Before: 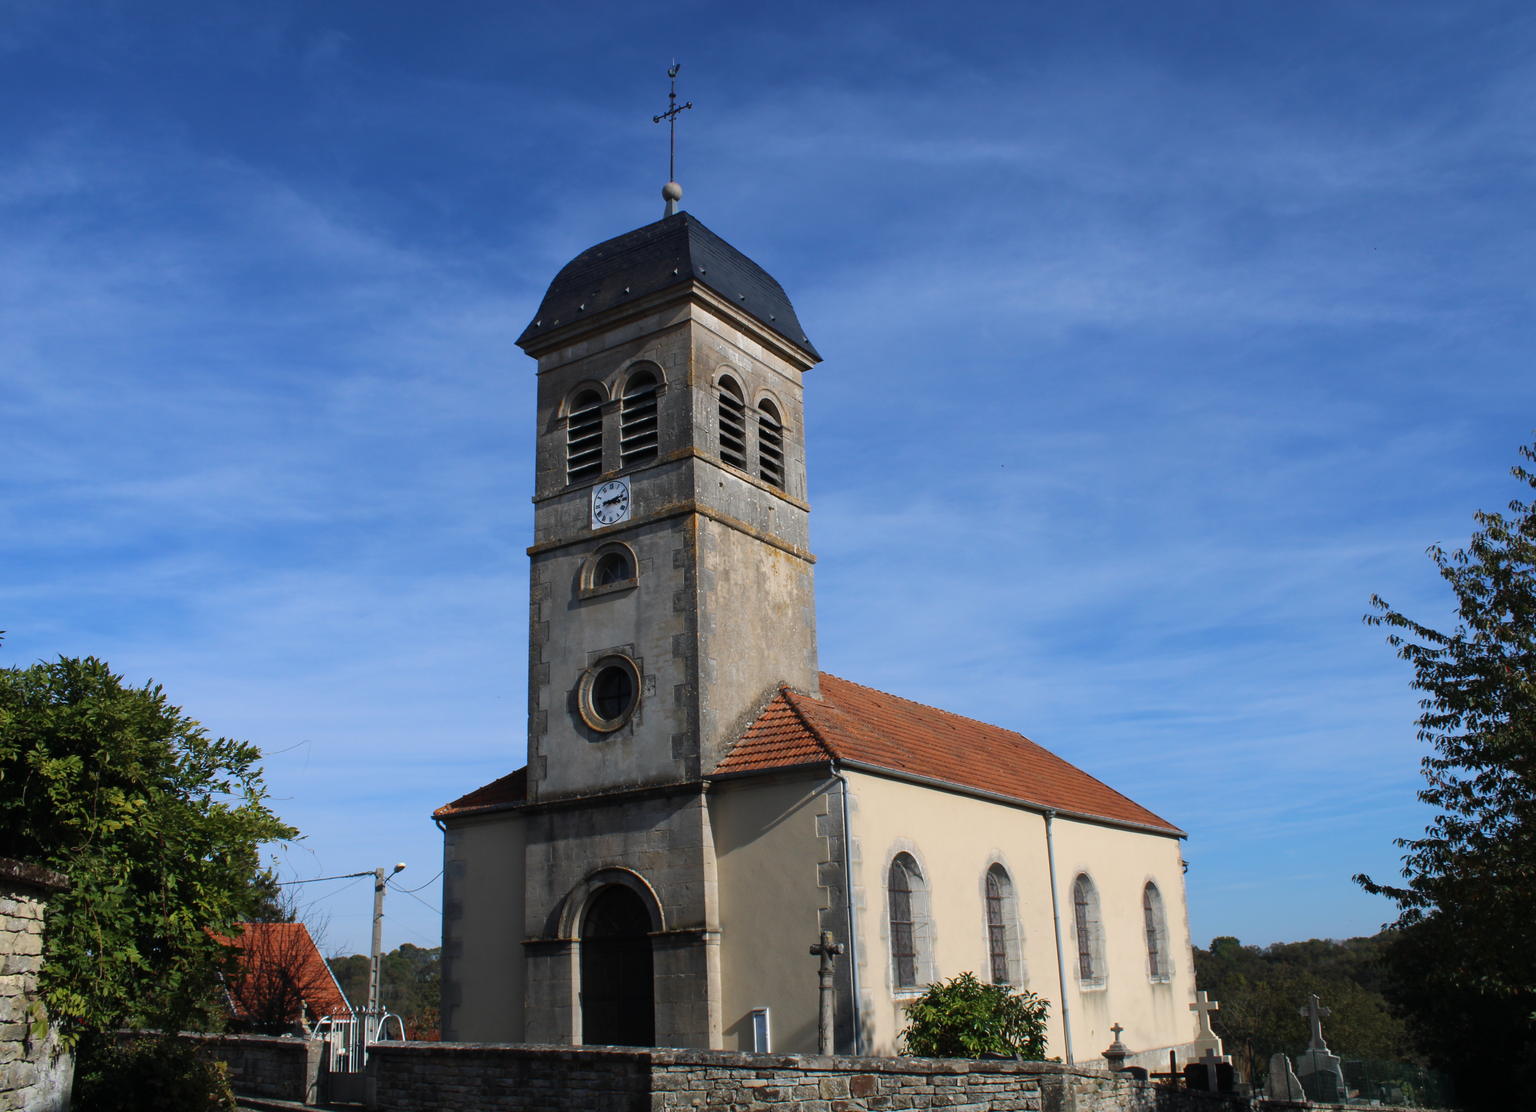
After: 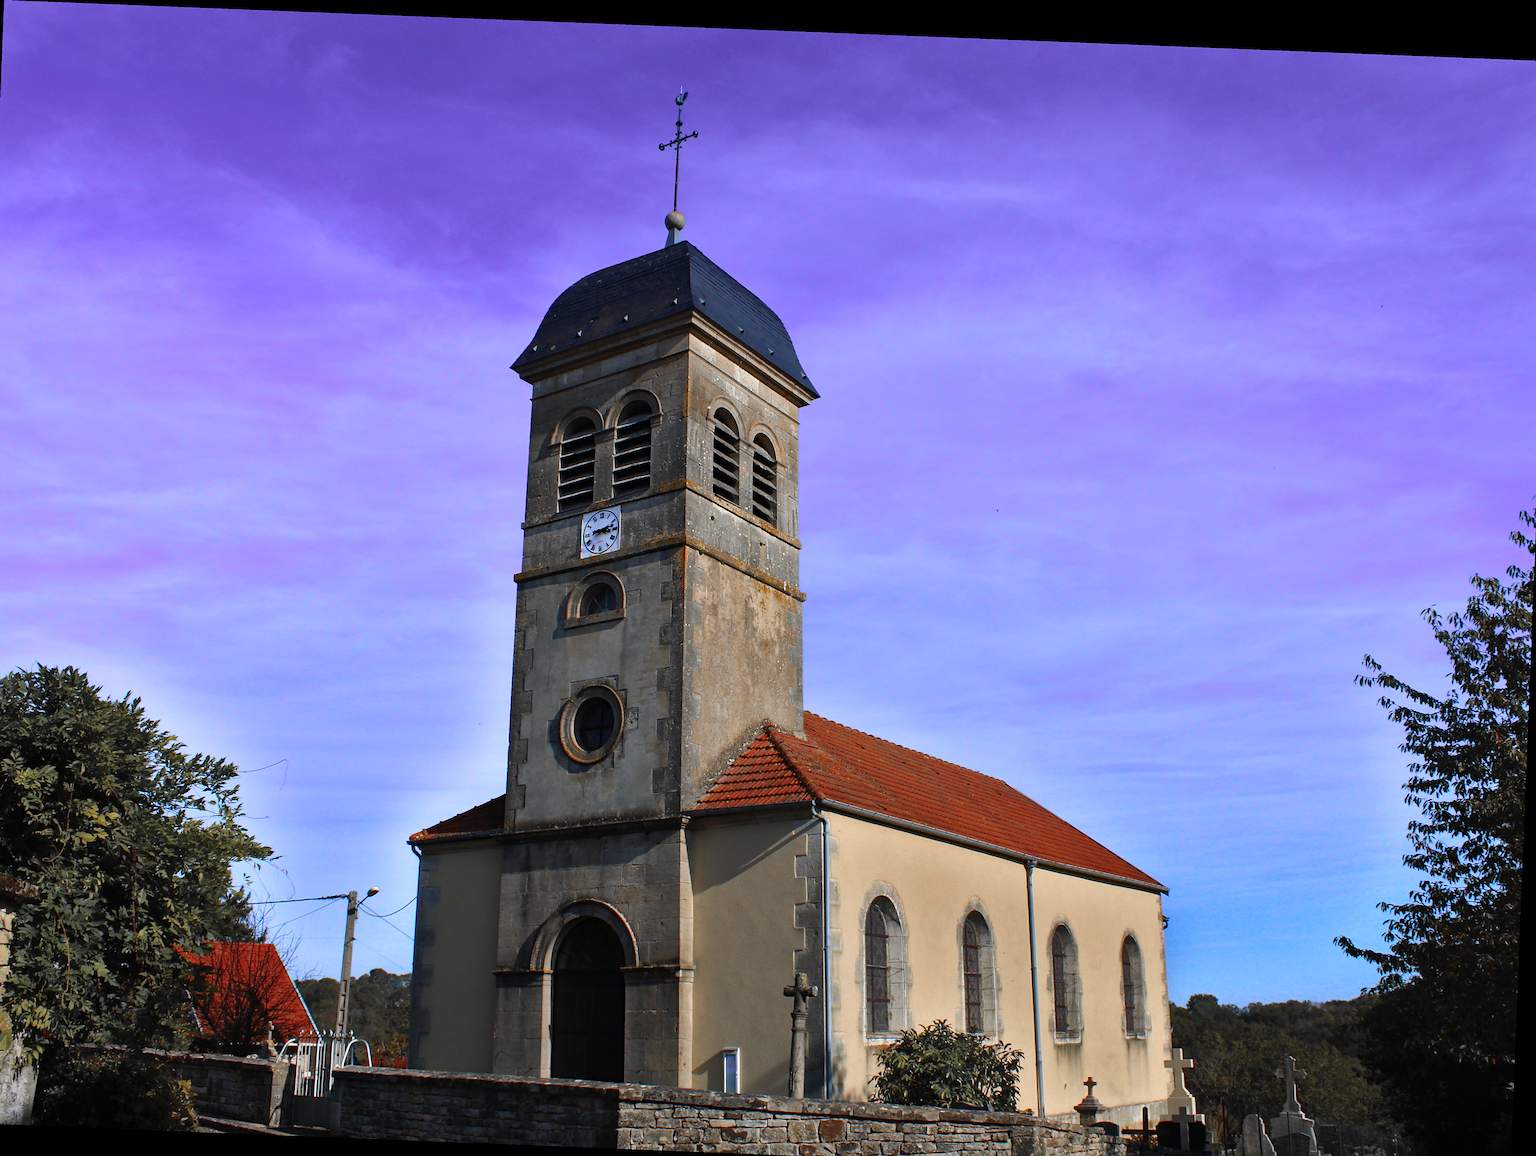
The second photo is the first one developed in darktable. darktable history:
rotate and perspective: rotation 2.27°, automatic cropping off
sharpen: on, module defaults
color zones: curves: ch0 [(0, 0.363) (0.128, 0.373) (0.25, 0.5) (0.402, 0.407) (0.521, 0.525) (0.63, 0.559) (0.729, 0.662) (0.867, 0.471)]; ch1 [(0, 0.515) (0.136, 0.618) (0.25, 0.5) (0.378, 0) (0.516, 0) (0.622, 0.593) (0.737, 0.819) (0.87, 0.593)]; ch2 [(0, 0.529) (0.128, 0.471) (0.282, 0.451) (0.386, 0.662) (0.516, 0.525) (0.633, 0.554) (0.75, 0.62) (0.875, 0.441)]
haze removal: compatibility mode true, adaptive false
shadows and highlights: shadows 24.5, highlights -78.15, soften with gaussian
crop and rotate: left 2.536%, right 1.107%, bottom 2.246%
tone equalizer: -8 EV 0.06 EV, smoothing diameter 25%, edges refinement/feathering 10, preserve details guided filter
